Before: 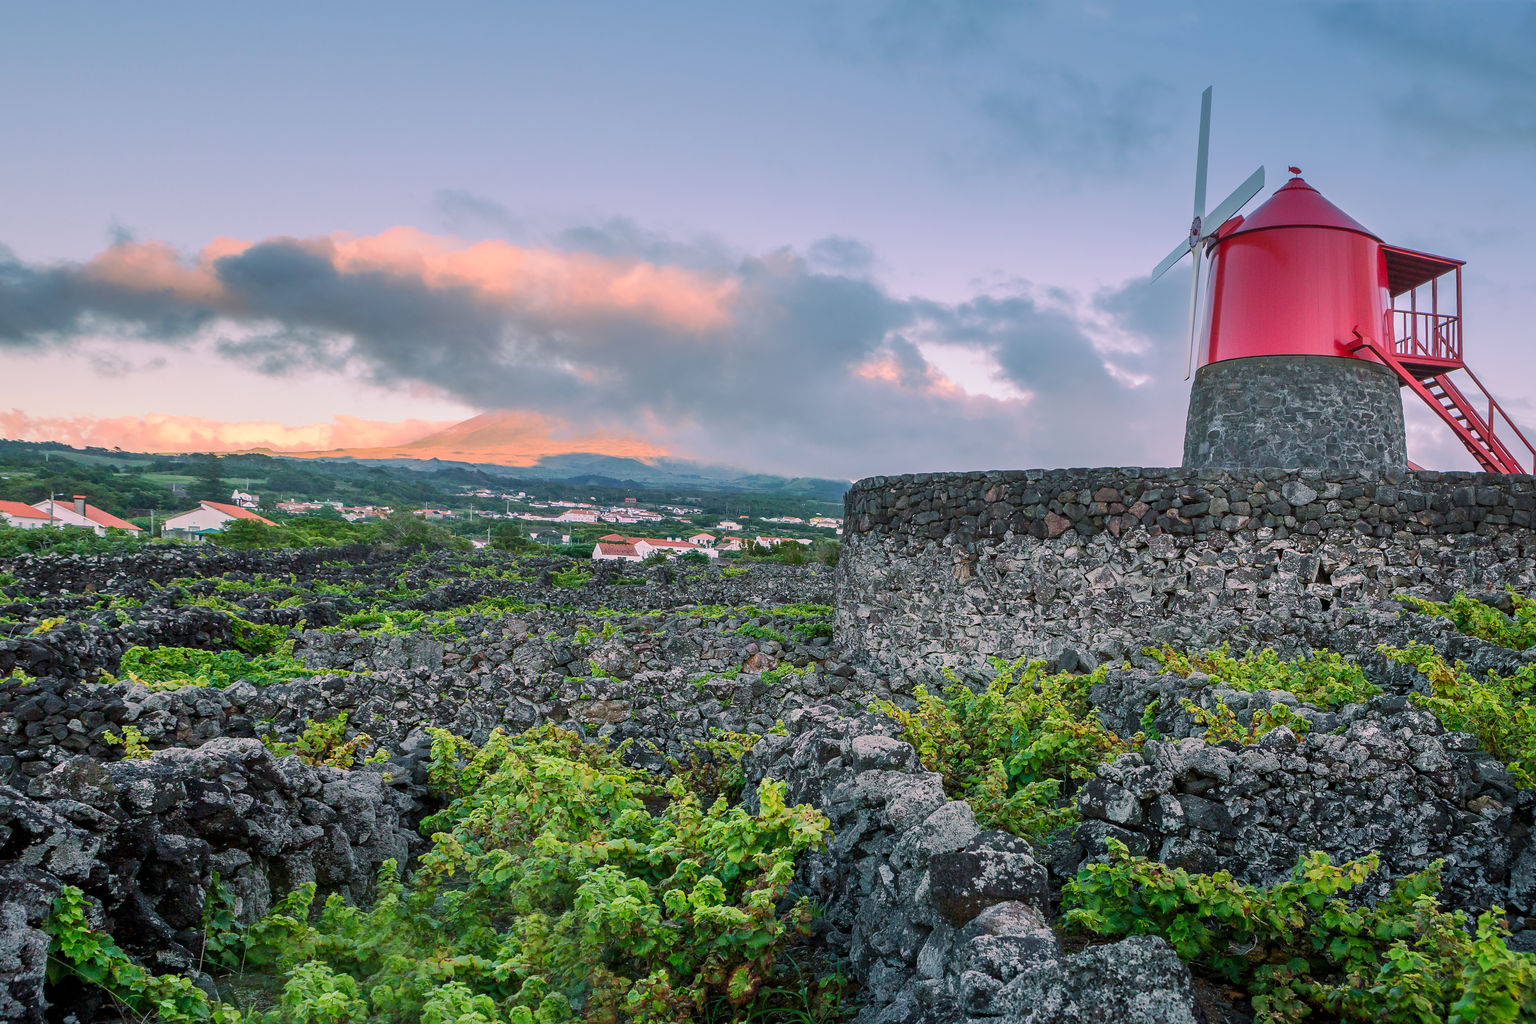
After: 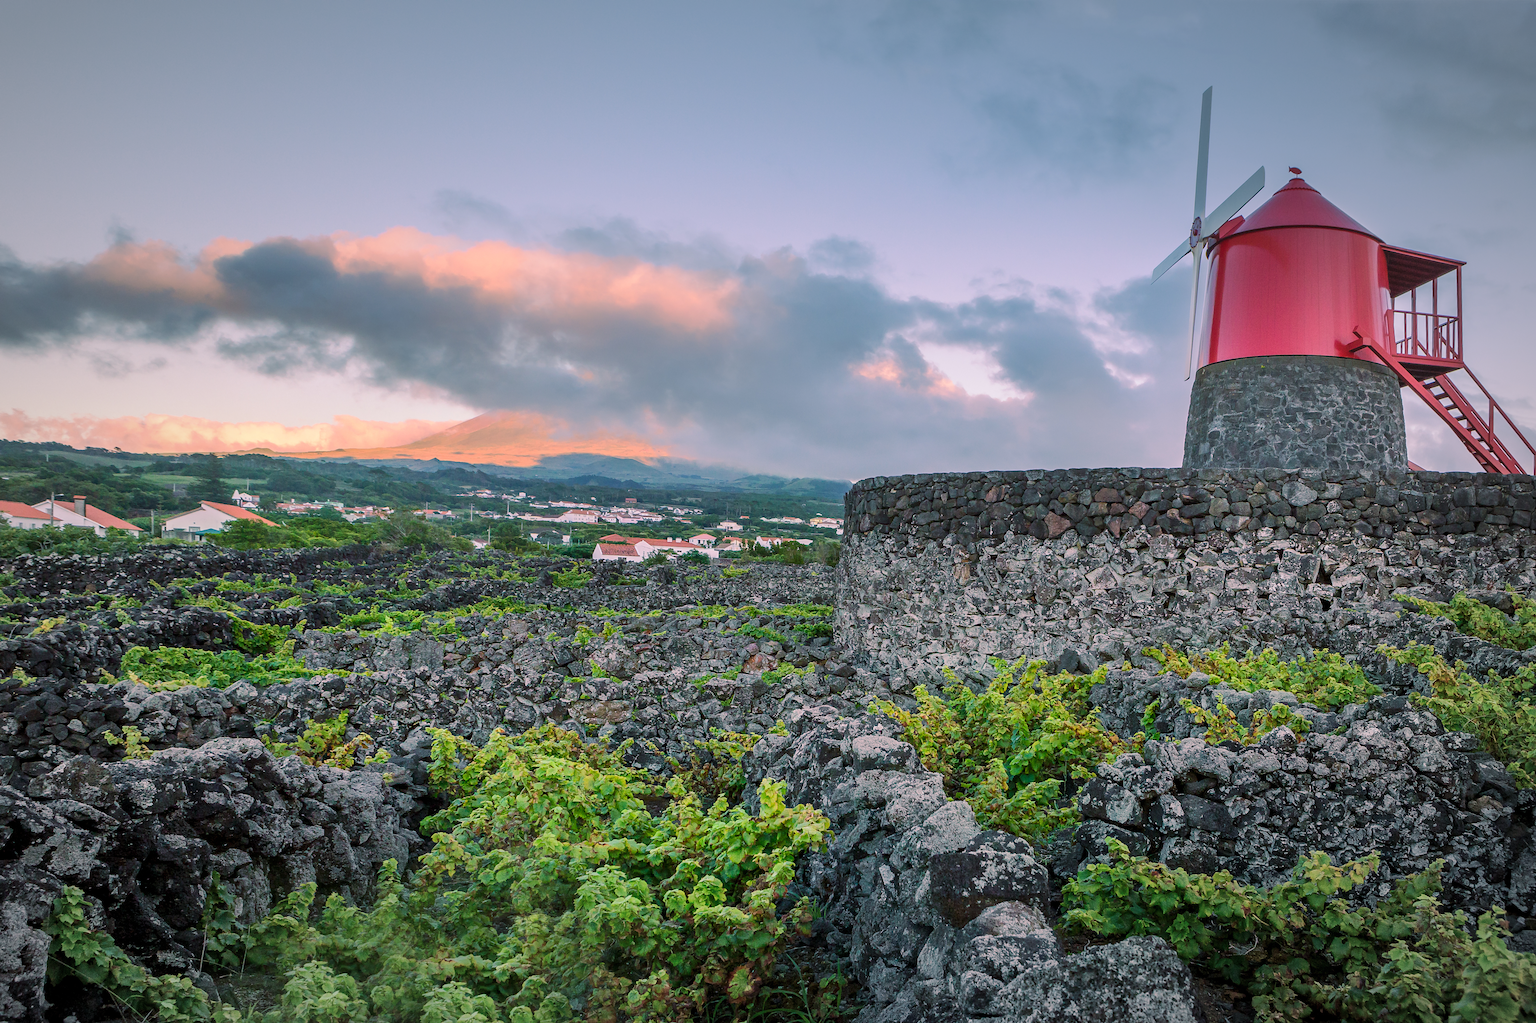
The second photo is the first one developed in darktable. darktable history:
vignetting: fall-off start 67.68%, fall-off radius 67.87%, brightness -0.28, automatic ratio true
